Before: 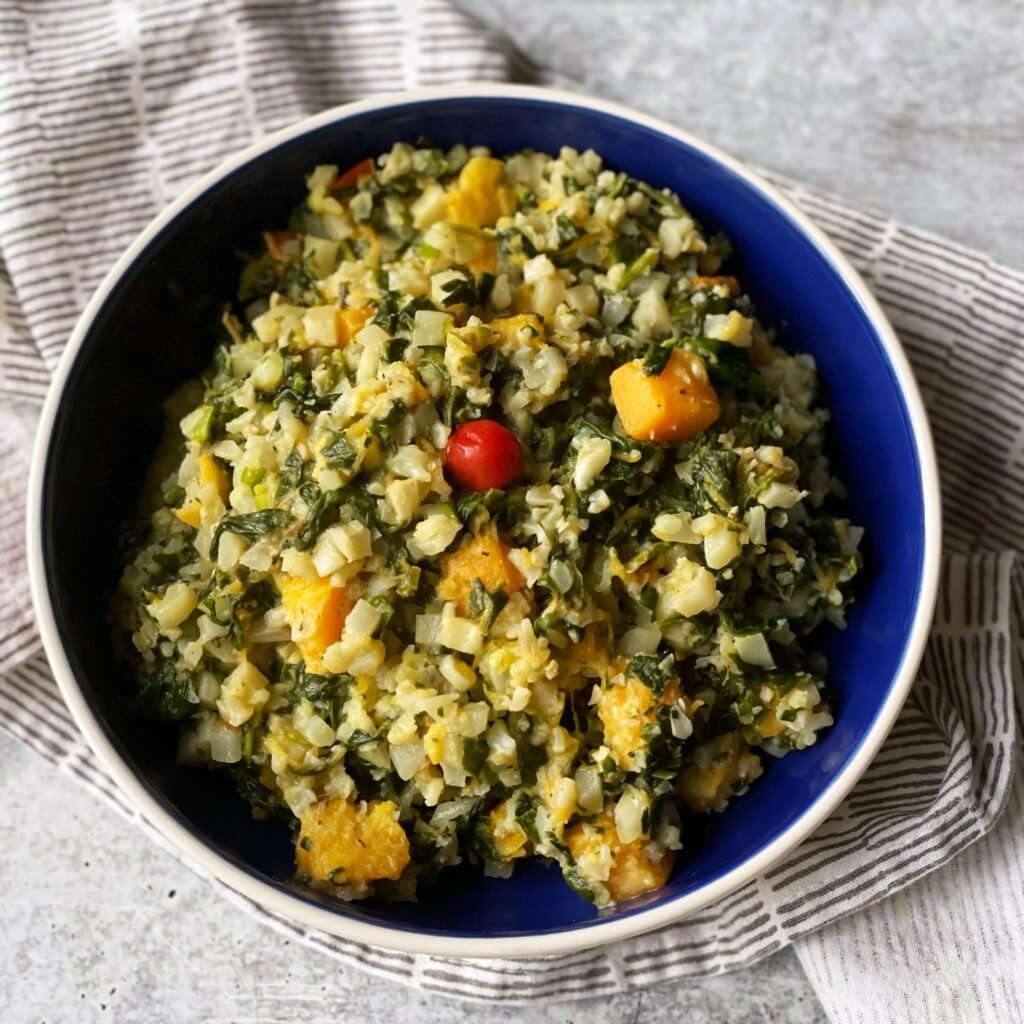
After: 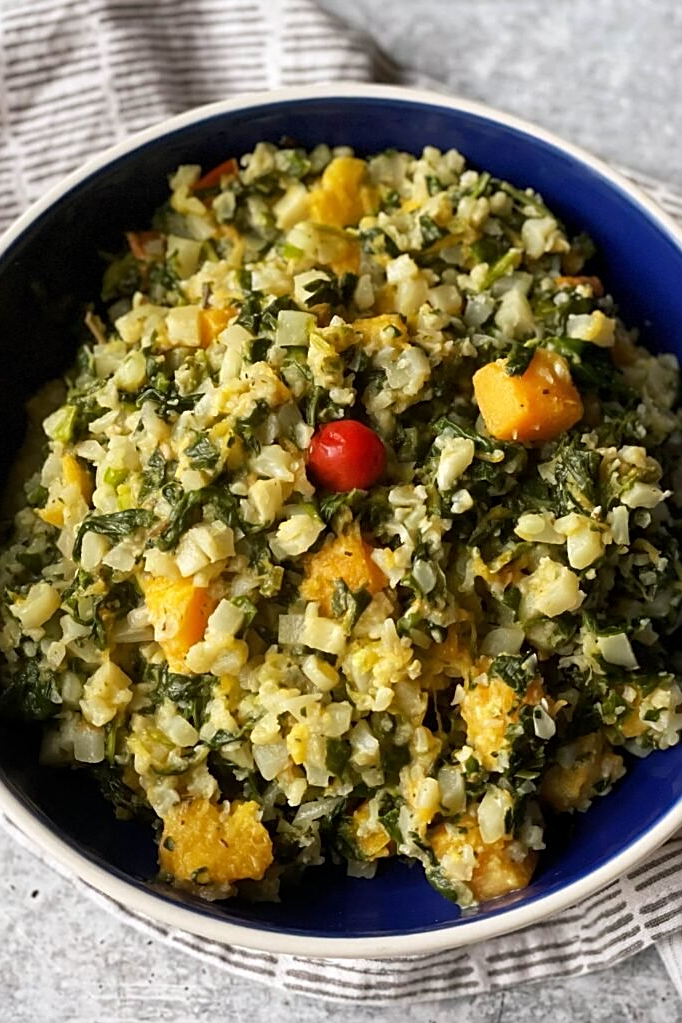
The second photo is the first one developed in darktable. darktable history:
local contrast: mode bilateral grid, contrast 10, coarseness 25, detail 115%, midtone range 0.2
crop and rotate: left 13.409%, right 19.924%
sharpen: on, module defaults
